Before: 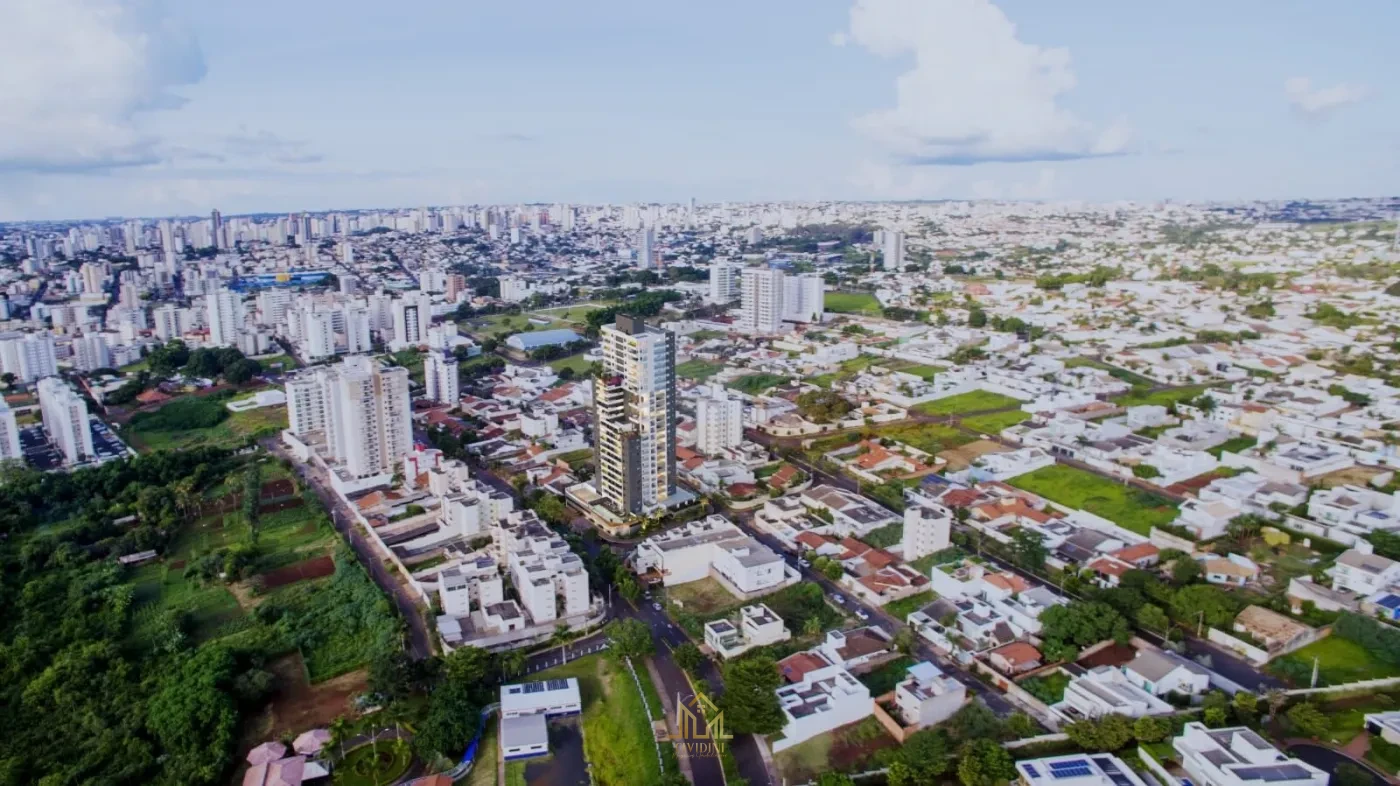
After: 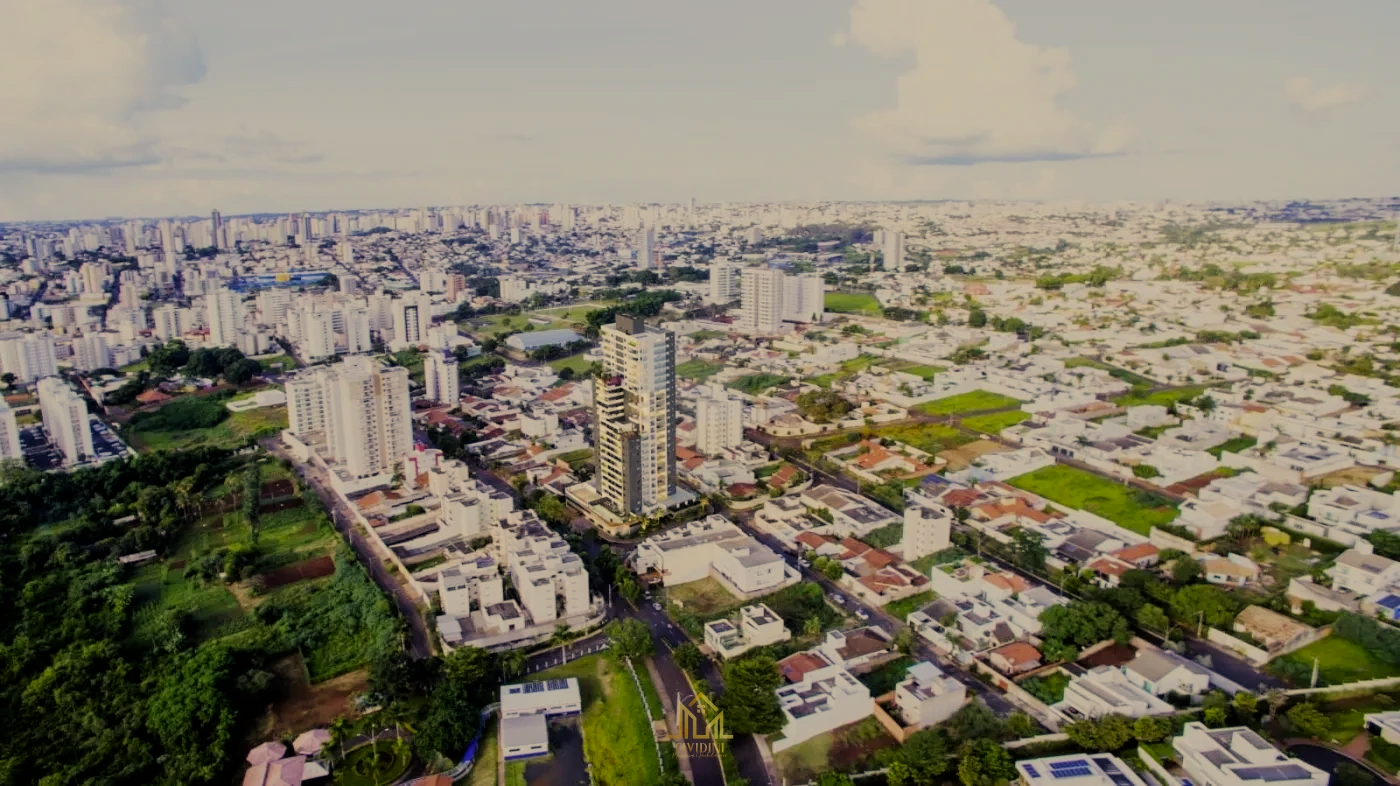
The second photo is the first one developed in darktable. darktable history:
color correction: highlights a* 2.56, highlights b* 23.35
filmic rgb: black relative exposure -7.65 EV, white relative exposure 4.56 EV, hardness 3.61
